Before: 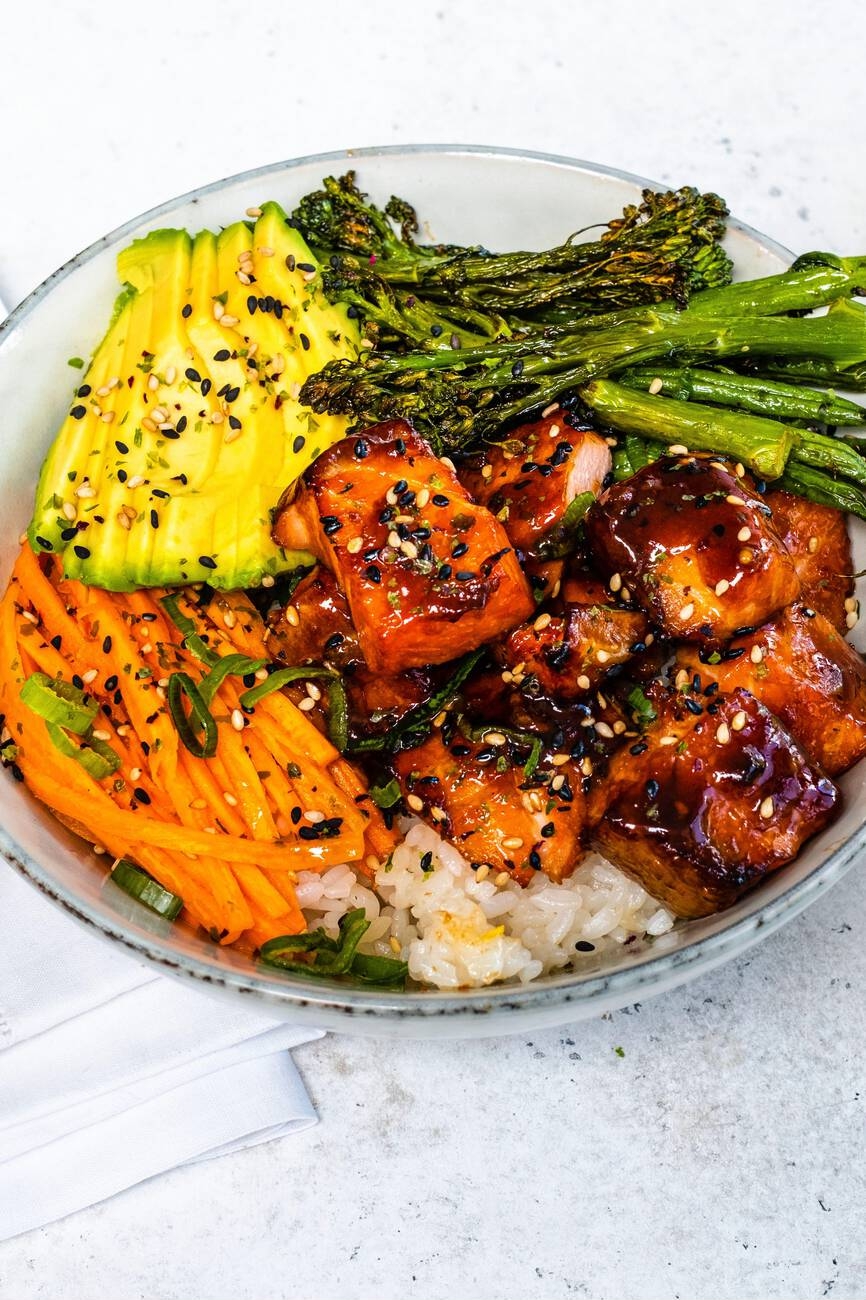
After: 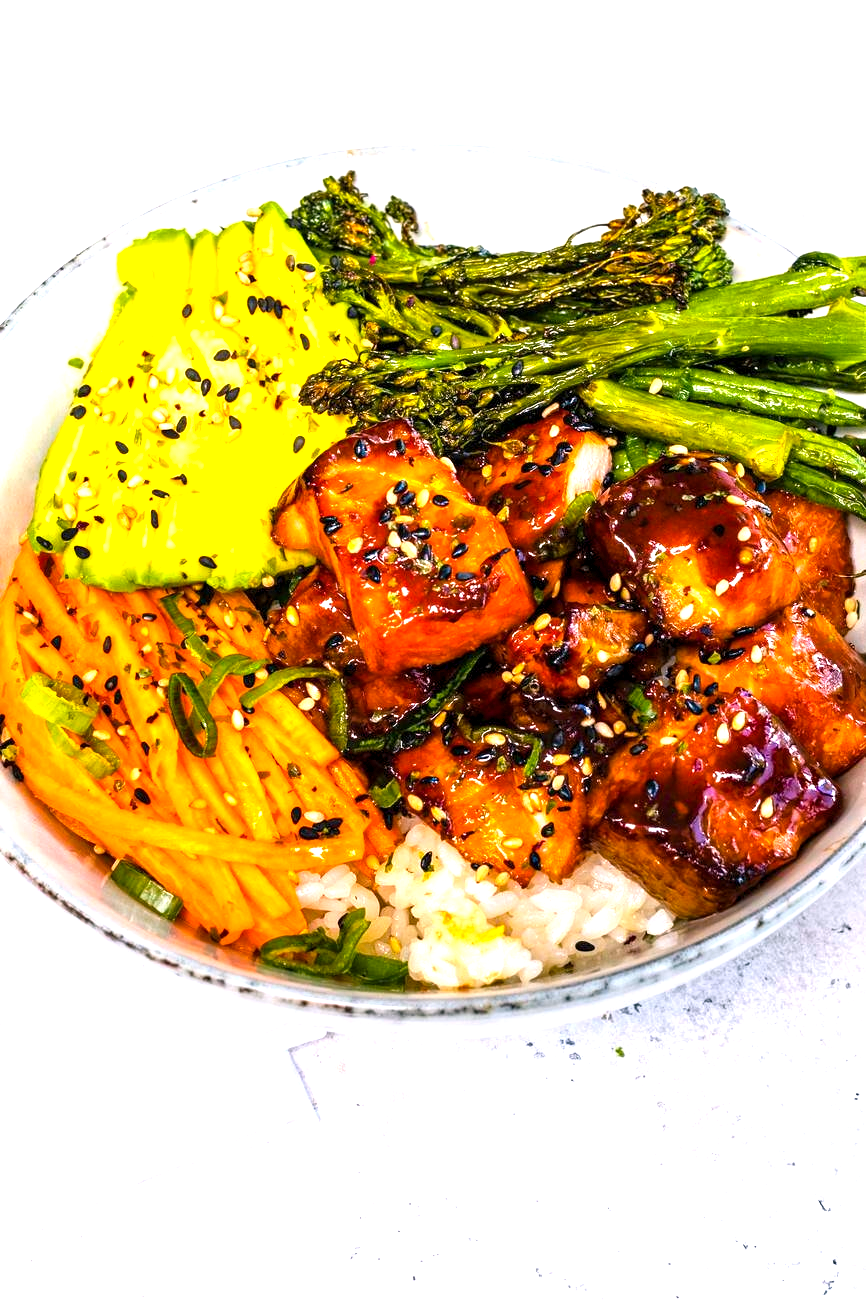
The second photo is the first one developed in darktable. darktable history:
exposure: black level correction 0, exposure 1 EV, compensate exposure bias true, compensate highlight preservation false
color balance rgb: shadows lift › chroma 2%, shadows lift › hue 217.2°, power › chroma 0.25%, power › hue 60°, highlights gain › chroma 1.5%, highlights gain › hue 309.6°, global offset › luminance -0.25%, perceptual saturation grading › global saturation 15%, global vibrance 15%
